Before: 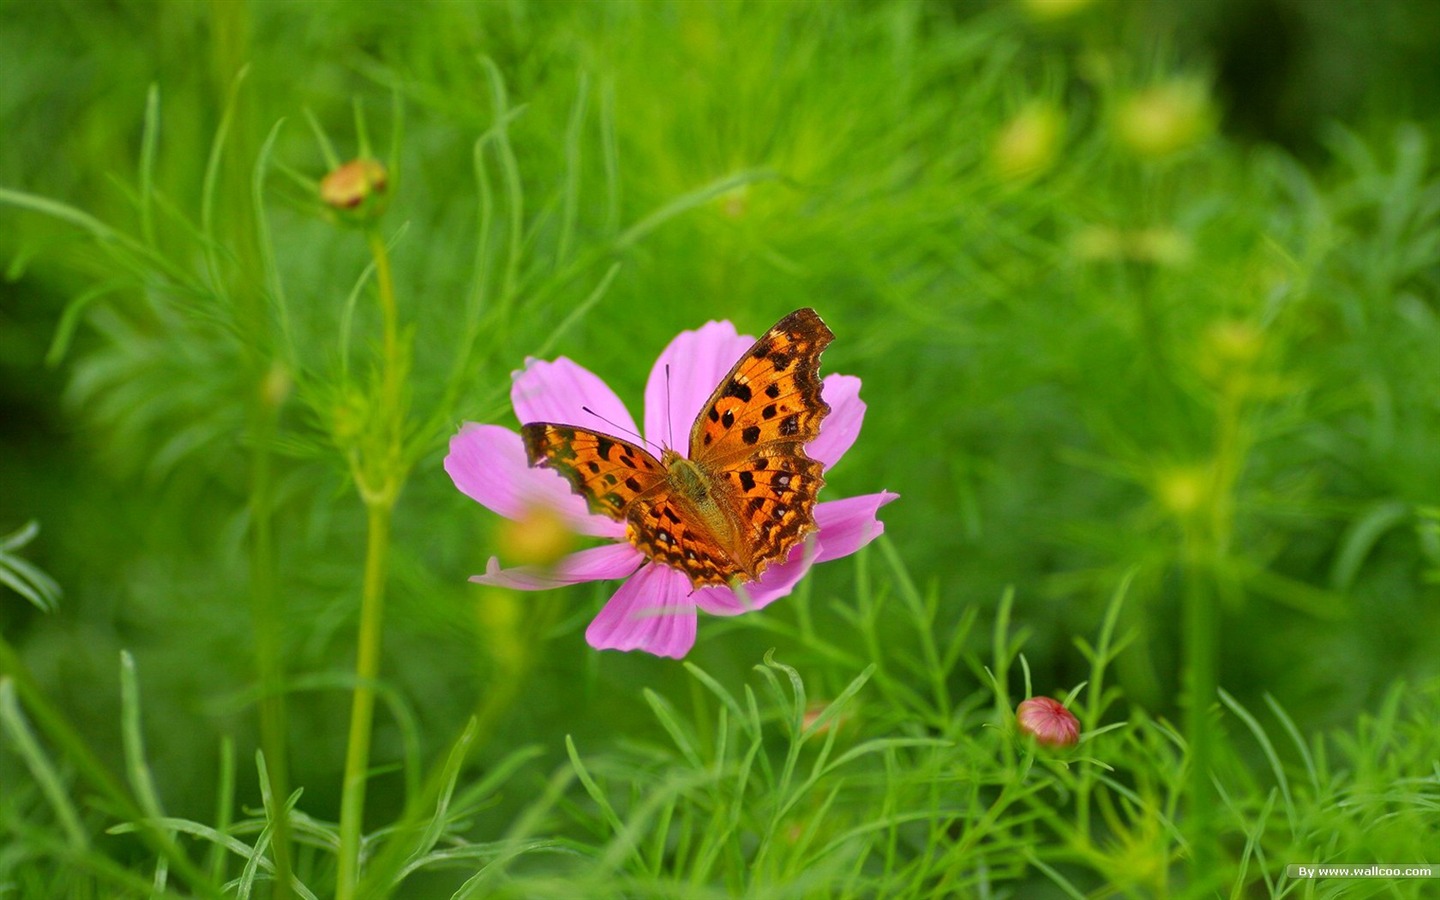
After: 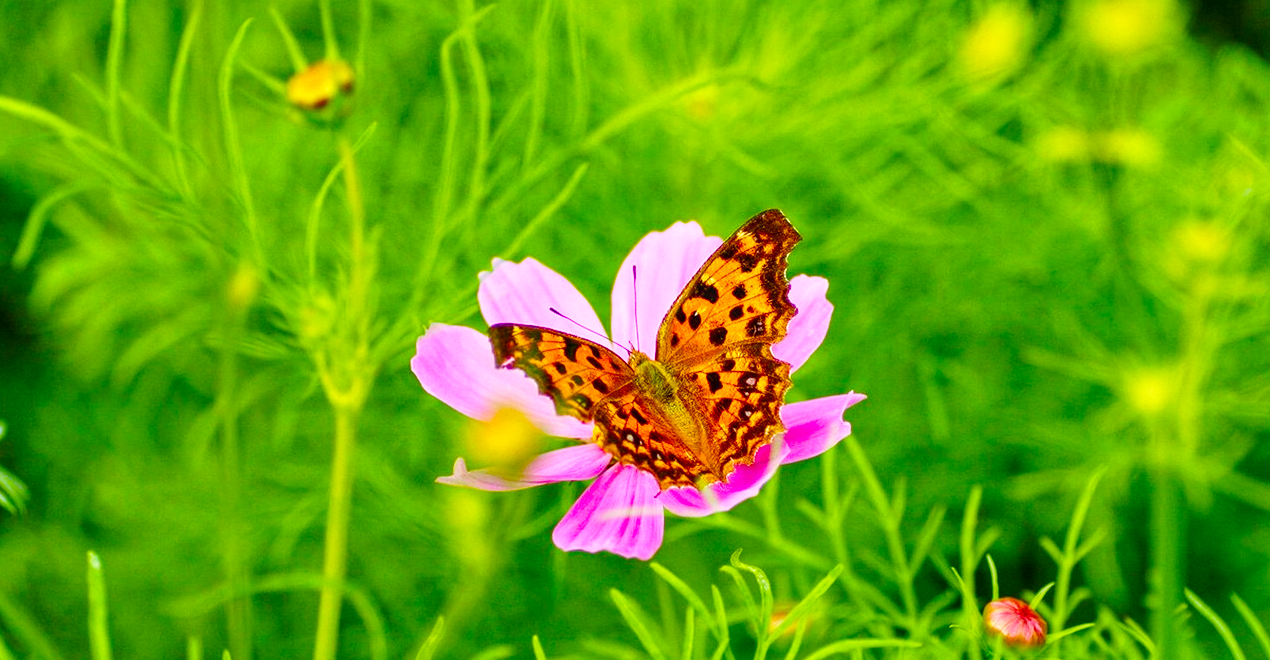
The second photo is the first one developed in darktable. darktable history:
shadows and highlights: shadows 53.11, soften with gaussian
base curve: curves: ch0 [(0, 0) (0.005, 0.002) (0.15, 0.3) (0.4, 0.7) (0.75, 0.95) (1, 1)], preserve colors none
local contrast: detail 130%
crop and rotate: left 2.308%, top 11.105%, right 9.454%, bottom 15.495%
color balance rgb: linear chroma grading › global chroma 49.782%, perceptual saturation grading › global saturation 0.35%, perceptual saturation grading › highlights -16.033%, perceptual saturation grading › shadows 24.499%
